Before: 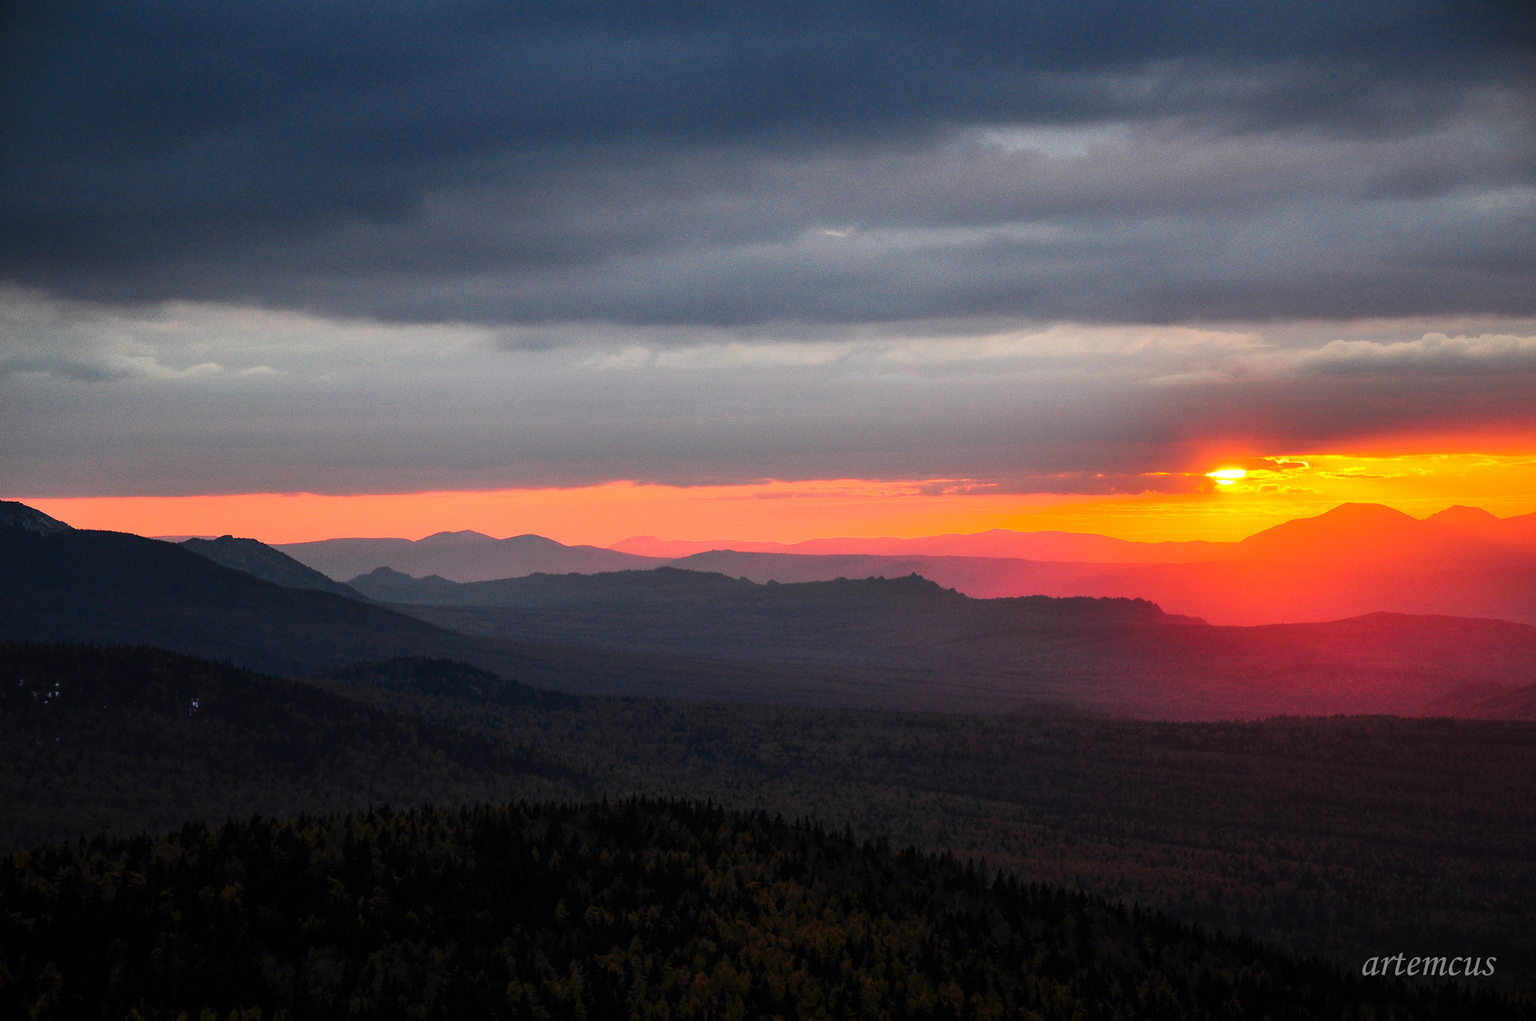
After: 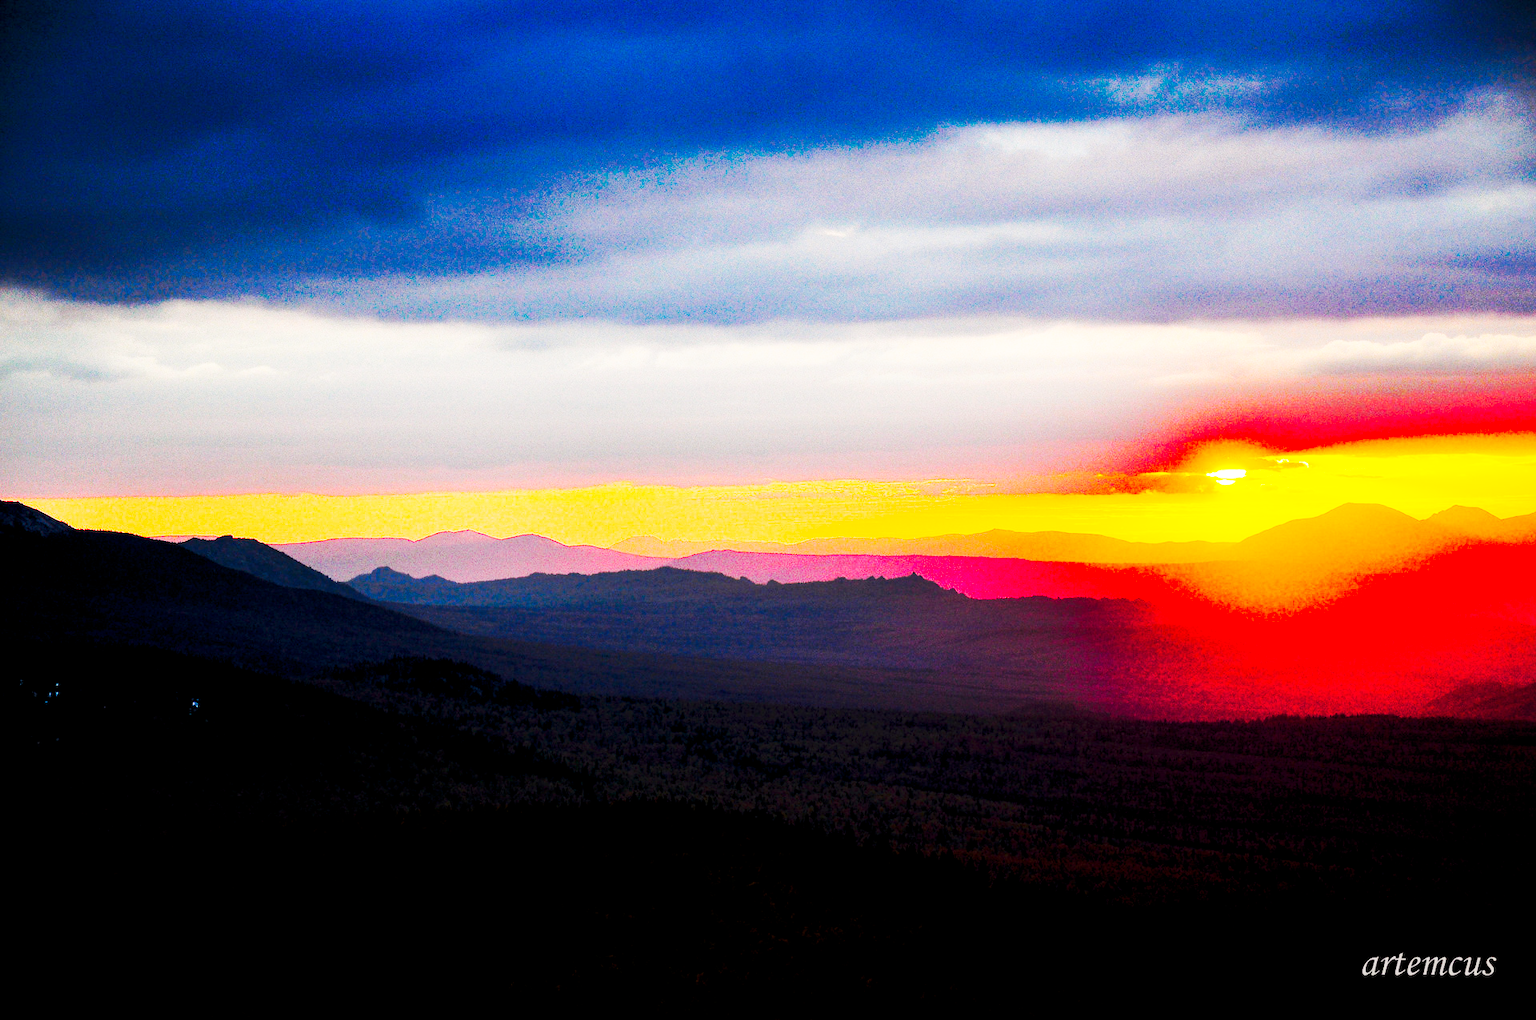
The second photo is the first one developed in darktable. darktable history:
color balance rgb: highlights gain › chroma 3.011%, highlights gain › hue 76.42°, global offset › luminance -0.896%, linear chroma grading › global chroma 14.876%, perceptual saturation grading › global saturation 20%, perceptual saturation grading › highlights -25.025%, perceptual saturation grading › shadows 50.018%
base curve: curves: ch0 [(0, 0) (0.028, 0.03) (0.121, 0.232) (0.46, 0.748) (0.859, 0.968) (1, 1)], preserve colors none
tone curve: curves: ch0 [(0, 0) (0.003, 0.003) (0.011, 0.008) (0.025, 0.018) (0.044, 0.04) (0.069, 0.062) (0.1, 0.09) (0.136, 0.121) (0.177, 0.158) (0.224, 0.197) (0.277, 0.255) (0.335, 0.314) (0.399, 0.391) (0.468, 0.496) (0.543, 0.683) (0.623, 0.801) (0.709, 0.883) (0.801, 0.94) (0.898, 0.984) (1, 1)], preserve colors none
